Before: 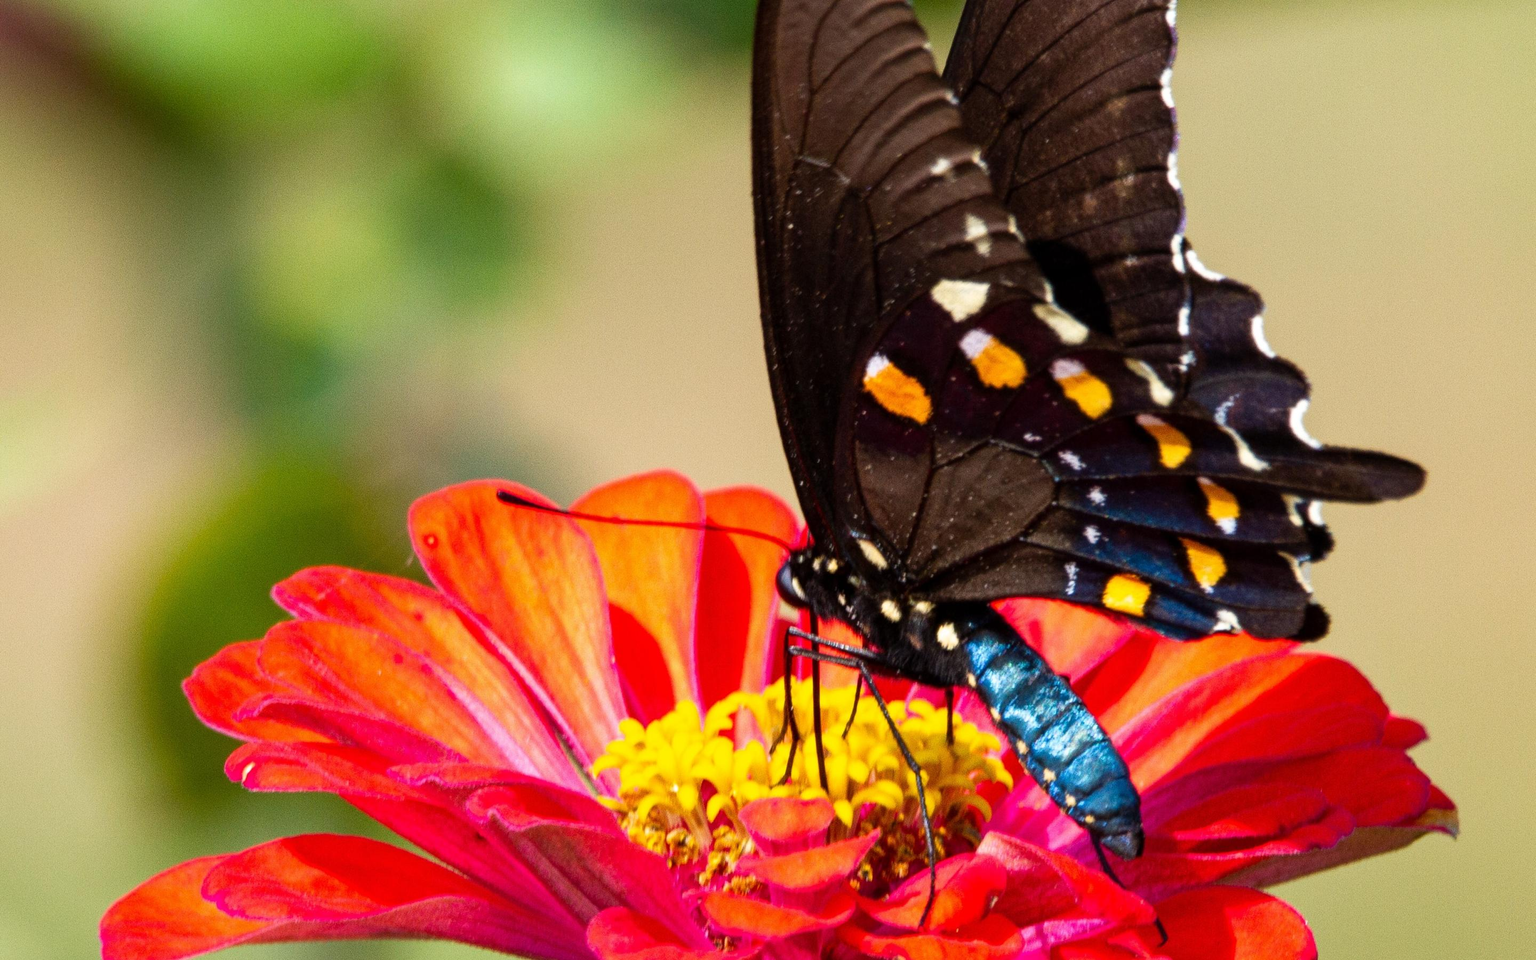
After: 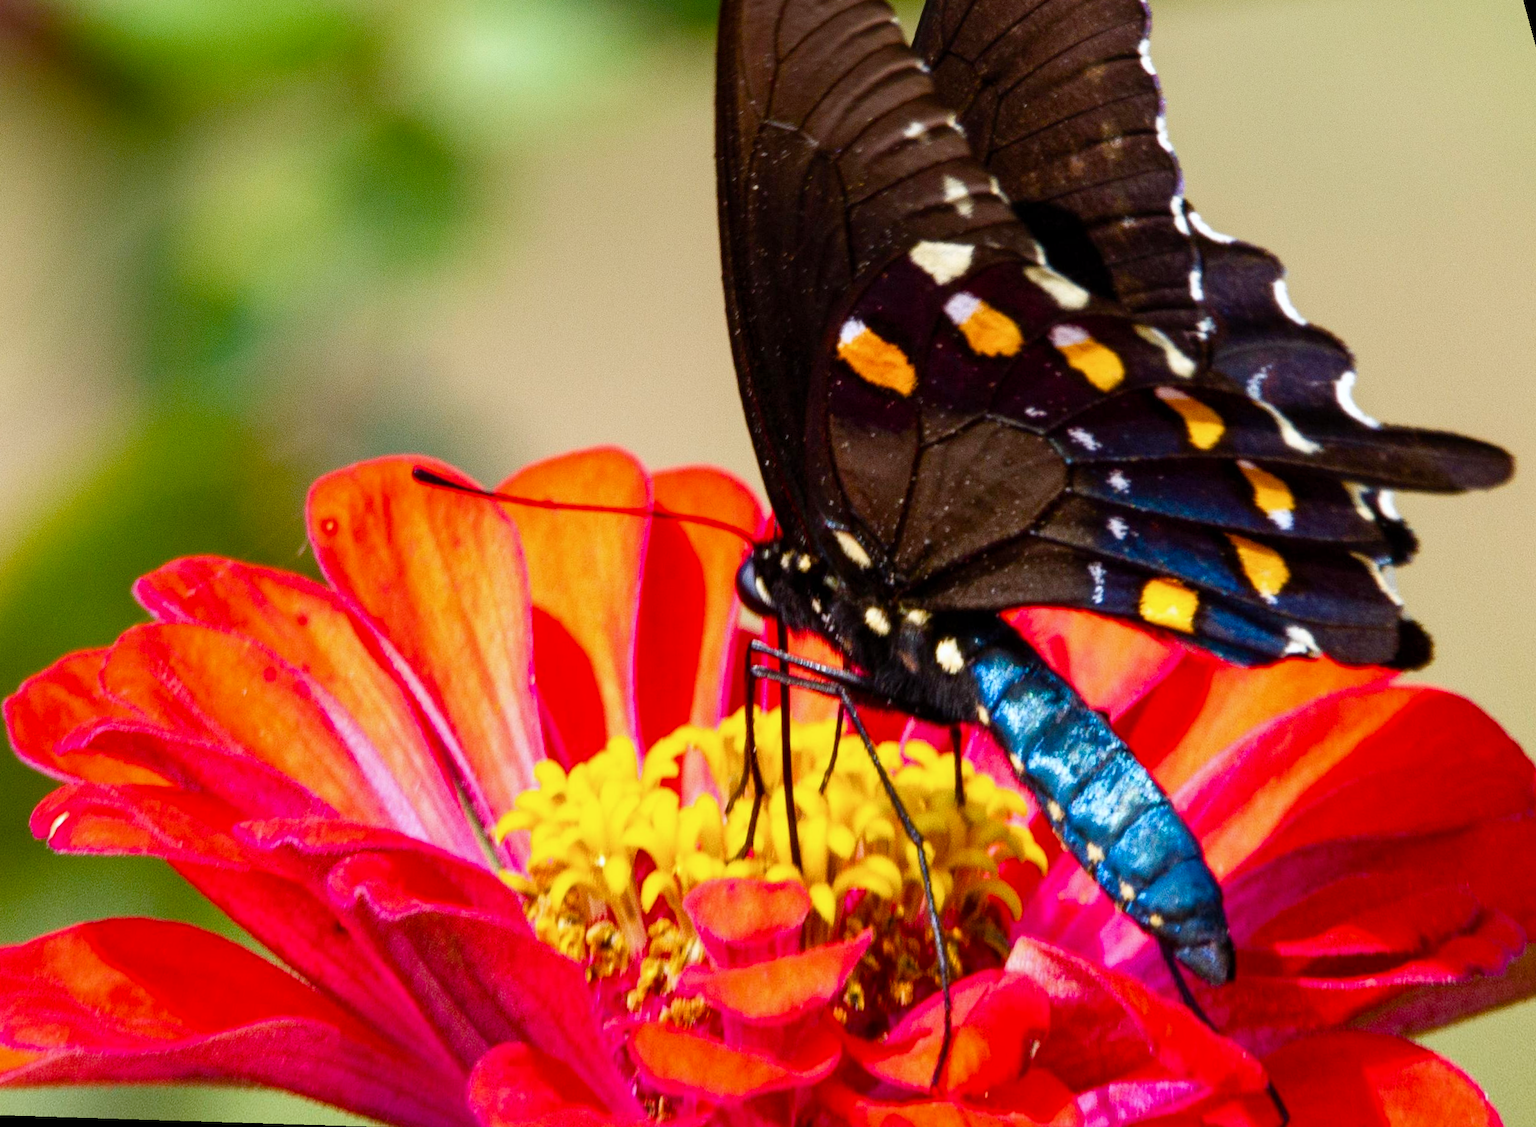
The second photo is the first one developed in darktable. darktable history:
color balance rgb: perceptual saturation grading › global saturation 20%, perceptual saturation grading › highlights -25%, perceptual saturation grading › shadows 25%
rotate and perspective: rotation 0.72°, lens shift (vertical) -0.352, lens shift (horizontal) -0.051, crop left 0.152, crop right 0.859, crop top 0.019, crop bottom 0.964
white balance: red 0.983, blue 1.036
